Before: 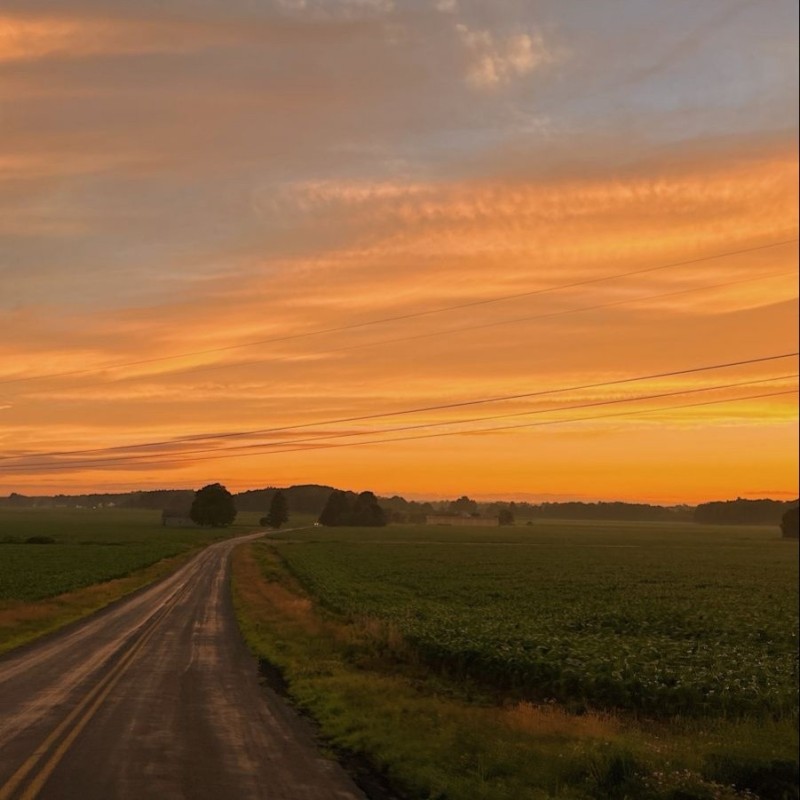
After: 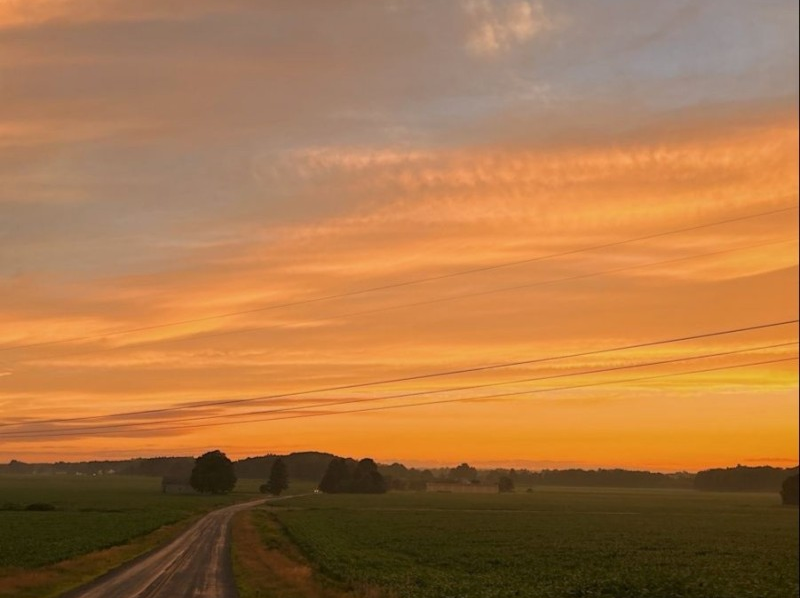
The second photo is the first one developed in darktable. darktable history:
crop: top 4.18%, bottom 21.022%
shadows and highlights: shadows -24.89, highlights 48.89, shadows color adjustment 97.99%, highlights color adjustment 59.49%, soften with gaussian
